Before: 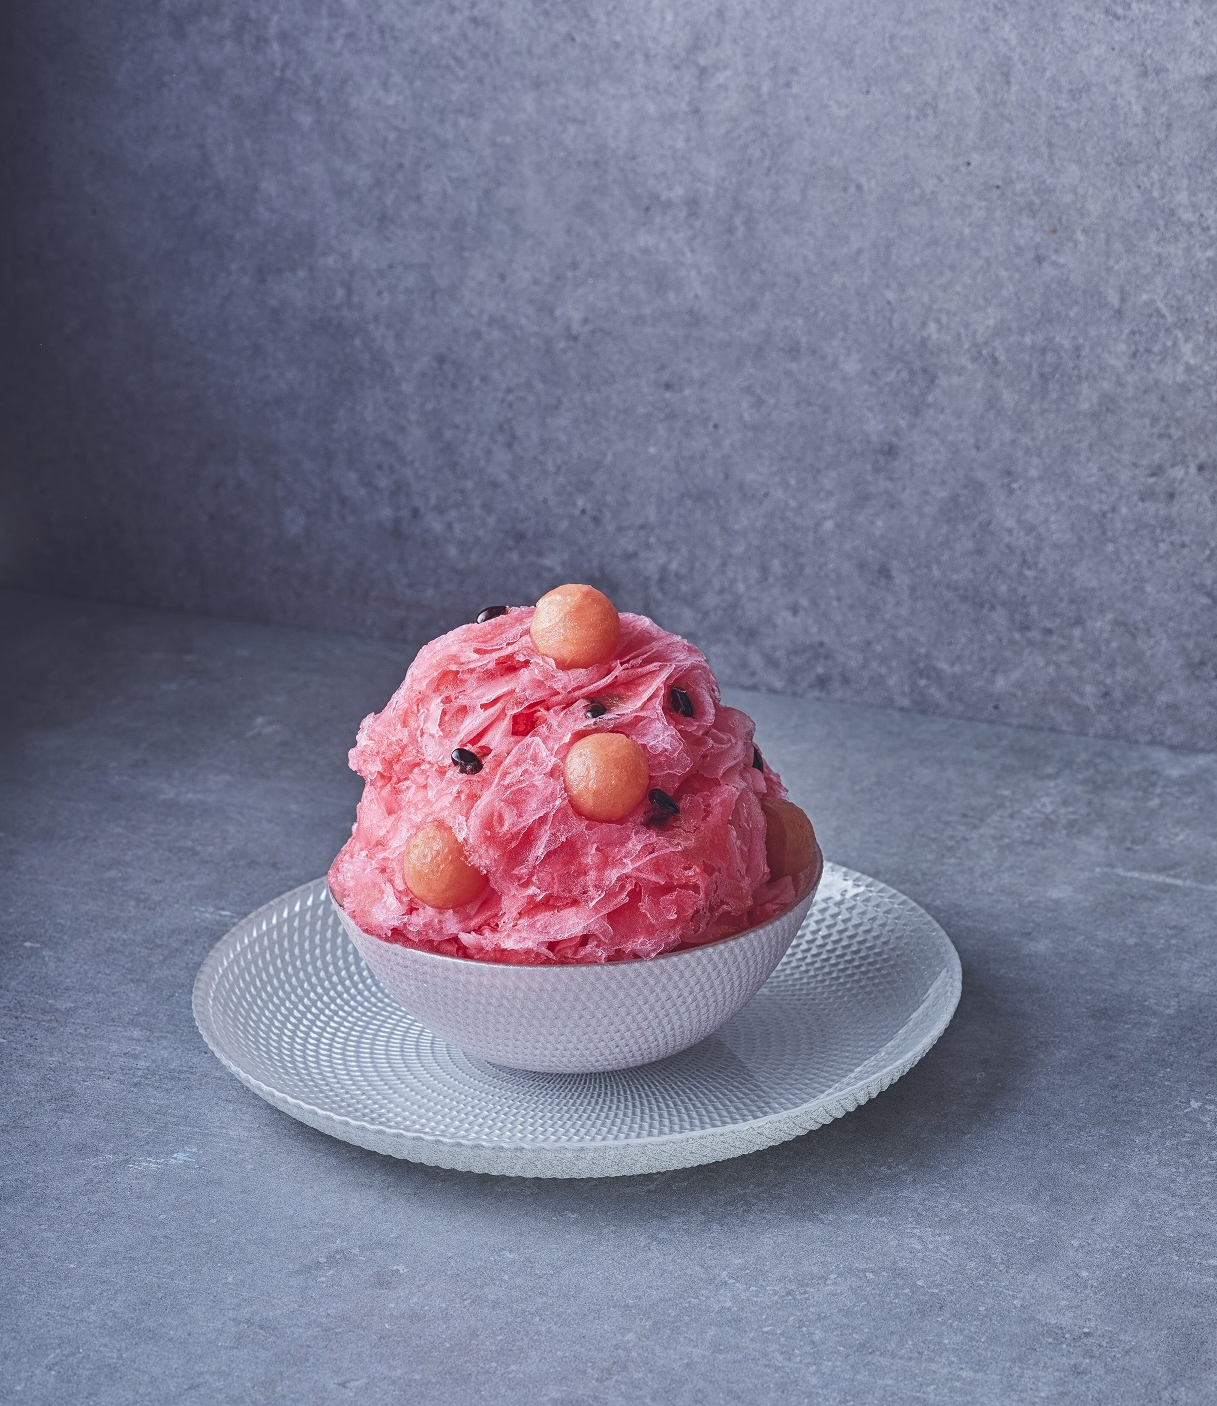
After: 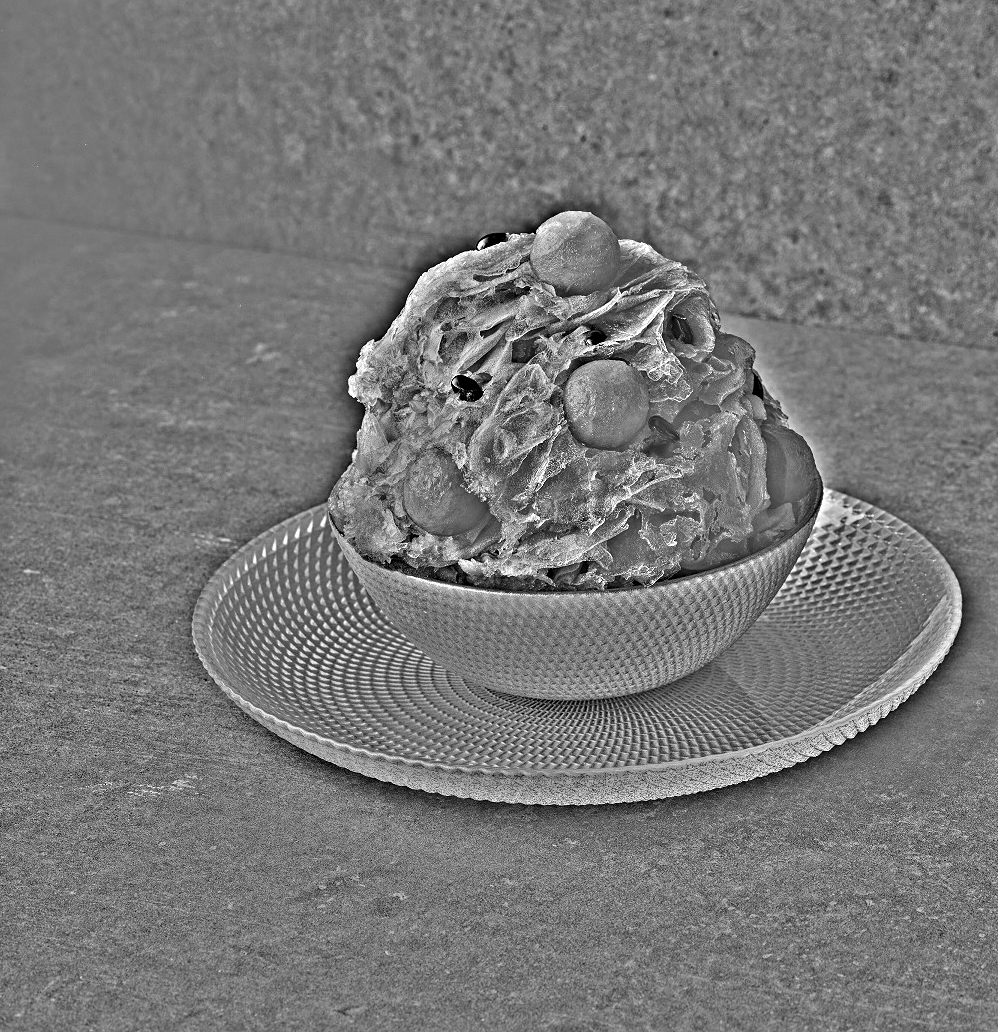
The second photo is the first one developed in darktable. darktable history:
highpass: on, module defaults
crop: top 26.531%, right 17.959%
